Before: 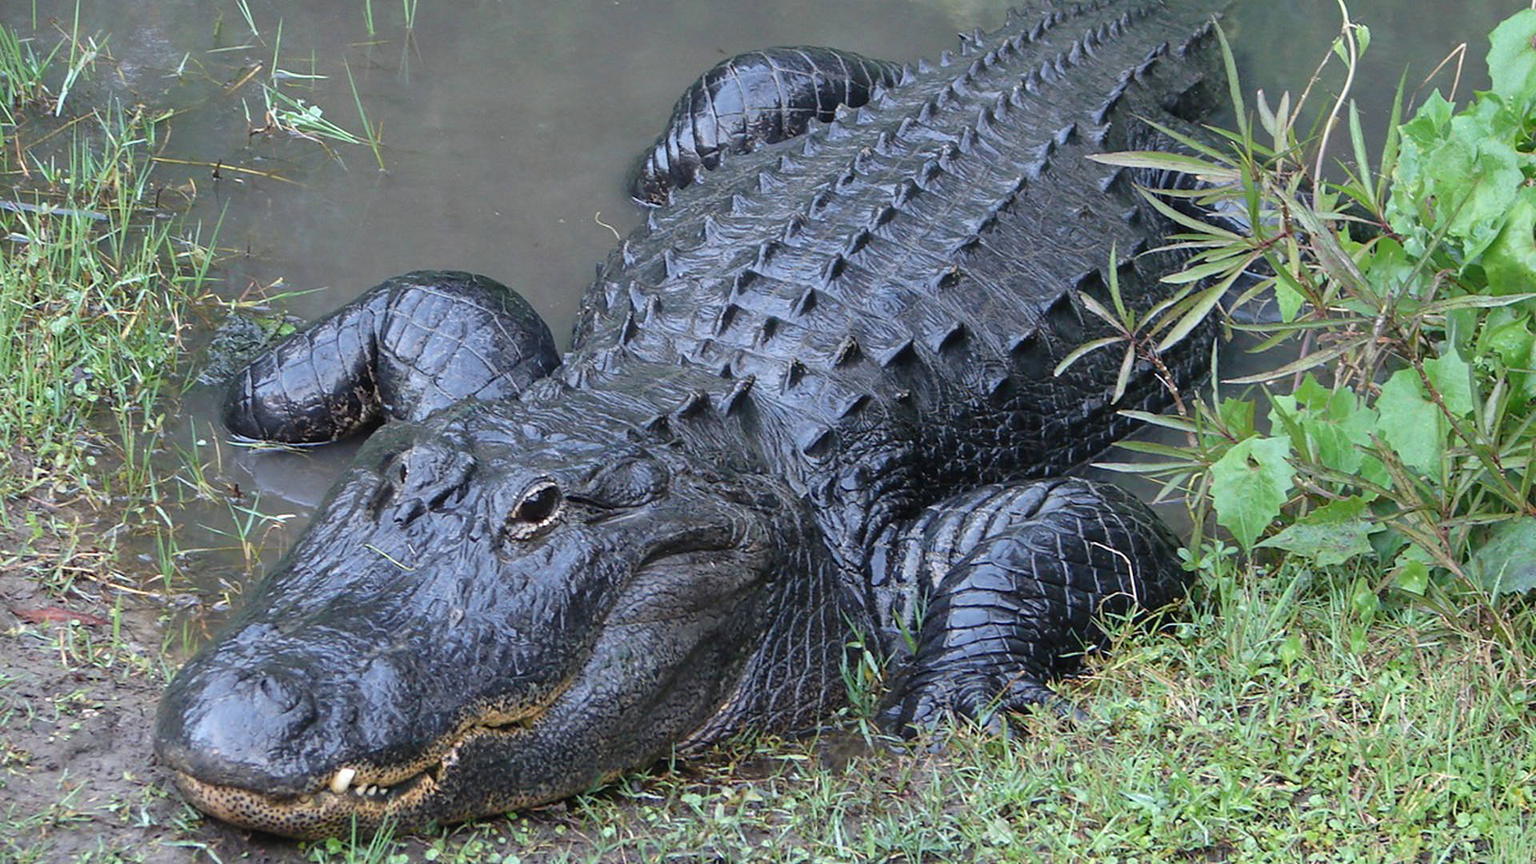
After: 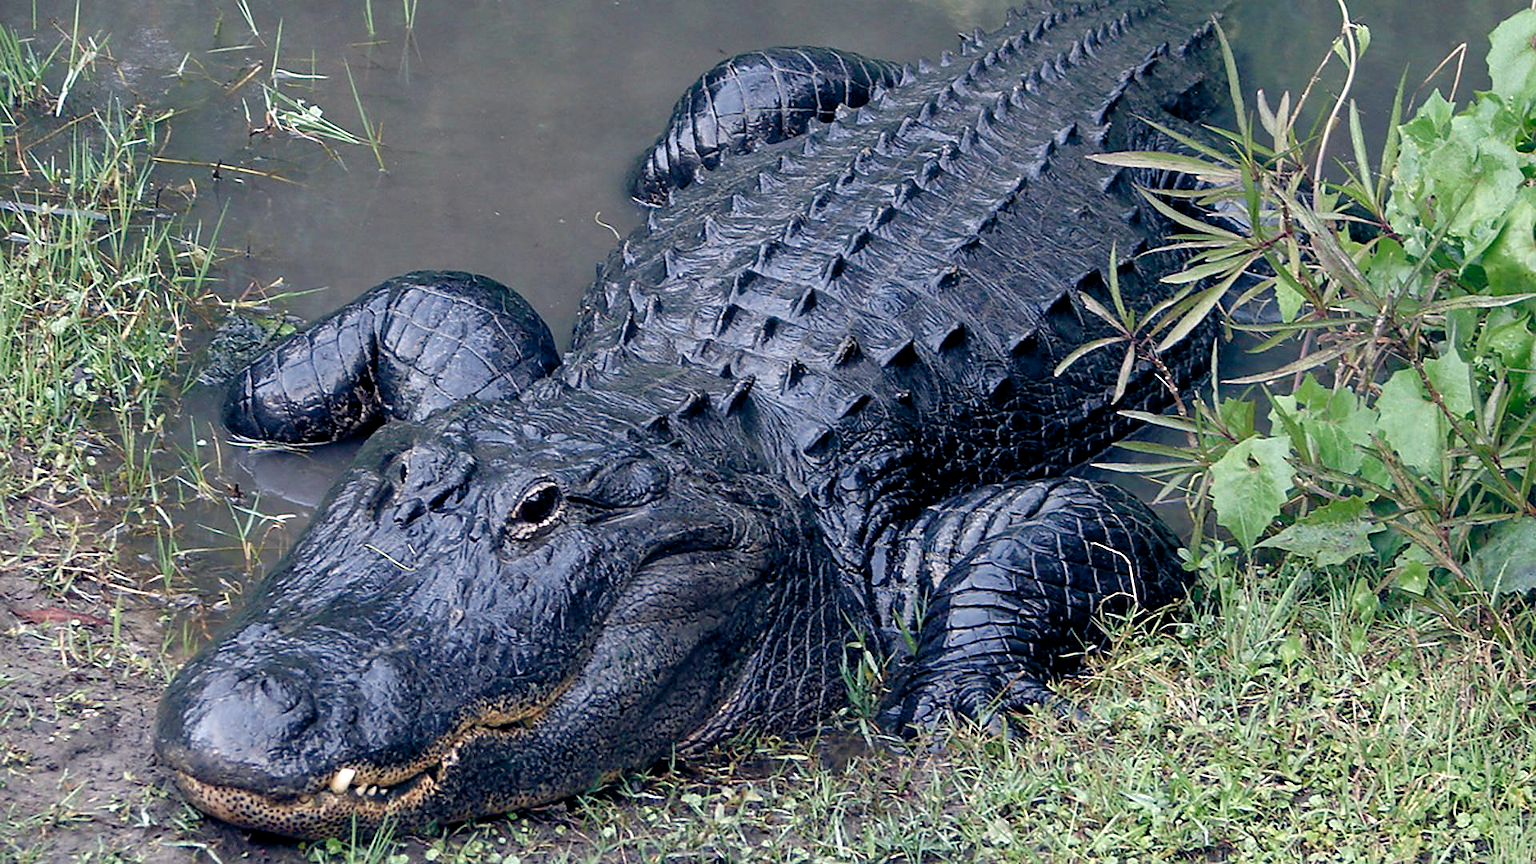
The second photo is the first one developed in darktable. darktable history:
color correction: saturation 0.98
exposure: black level correction 0.009, exposure -0.159 EV, compensate highlight preservation false
color balance rgb: highlights gain › chroma 2.94%, highlights gain › hue 60.57°, global offset › chroma 0.25%, global offset › hue 256.52°, perceptual saturation grading › global saturation 20%, perceptual saturation grading › highlights -50%, perceptual saturation grading › shadows 30%, contrast 15%
sharpen: radius 1.864, amount 0.398, threshold 1.271
